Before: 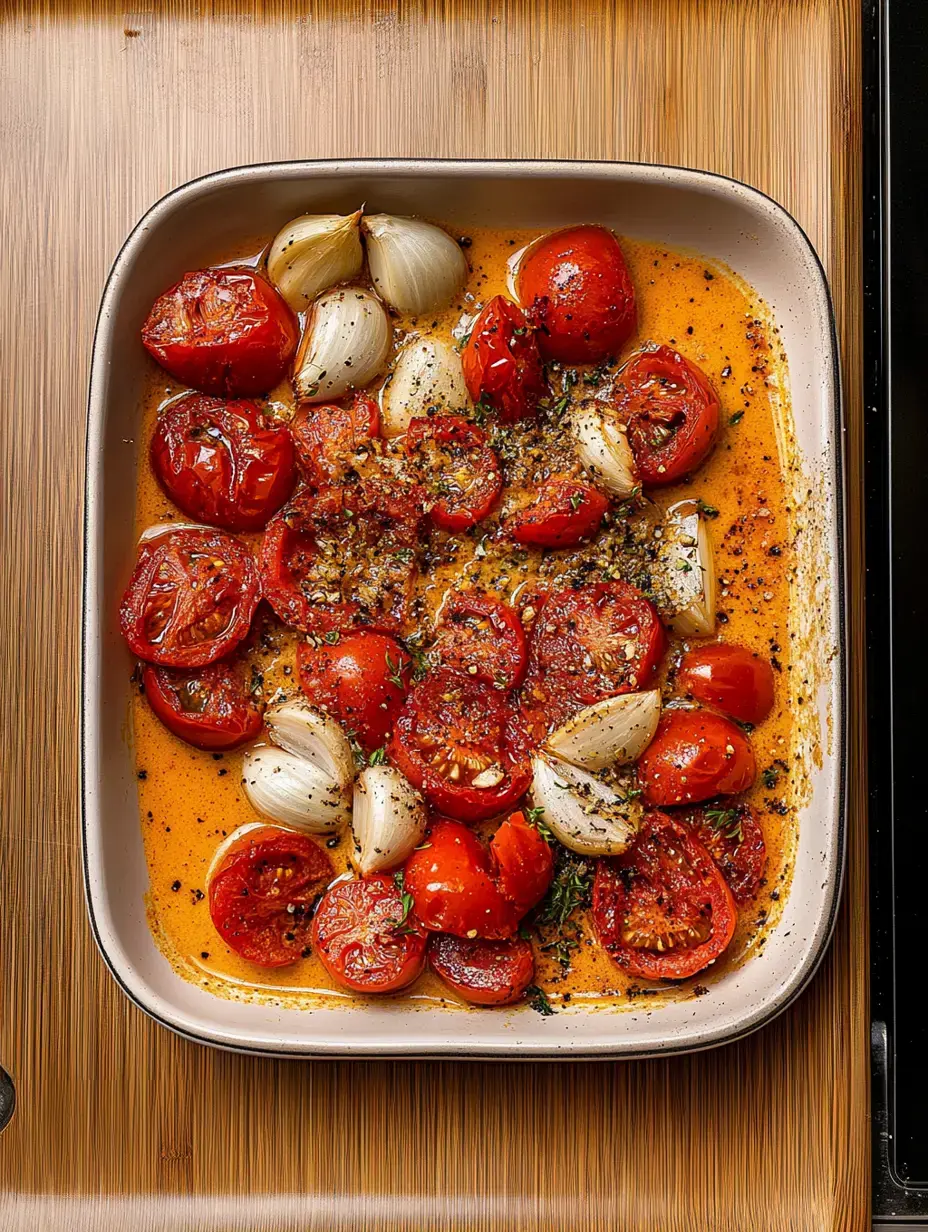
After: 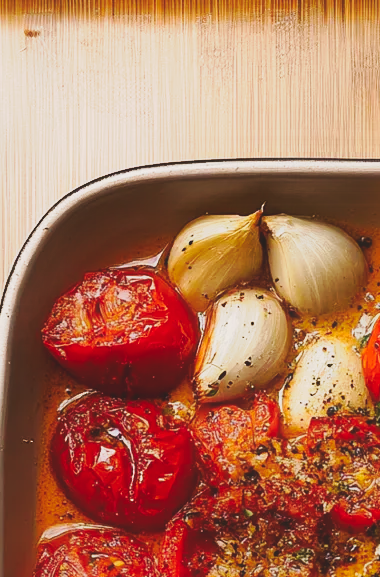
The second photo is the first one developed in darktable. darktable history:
crop and rotate: left 10.87%, top 0.054%, right 48.106%, bottom 53.079%
contrast equalizer: octaves 7, y [[0.6 ×6], [0.55 ×6], [0 ×6], [0 ×6], [0 ×6]], mix -0.98
tone curve: curves: ch0 [(0, 0) (0.003, 0.045) (0.011, 0.054) (0.025, 0.069) (0.044, 0.083) (0.069, 0.101) (0.1, 0.119) (0.136, 0.146) (0.177, 0.177) (0.224, 0.221) (0.277, 0.277) (0.335, 0.362) (0.399, 0.452) (0.468, 0.571) (0.543, 0.666) (0.623, 0.758) (0.709, 0.853) (0.801, 0.896) (0.898, 0.945) (1, 1)], preserve colors none
contrast brightness saturation: contrast -0.082, brightness -0.04, saturation -0.113
